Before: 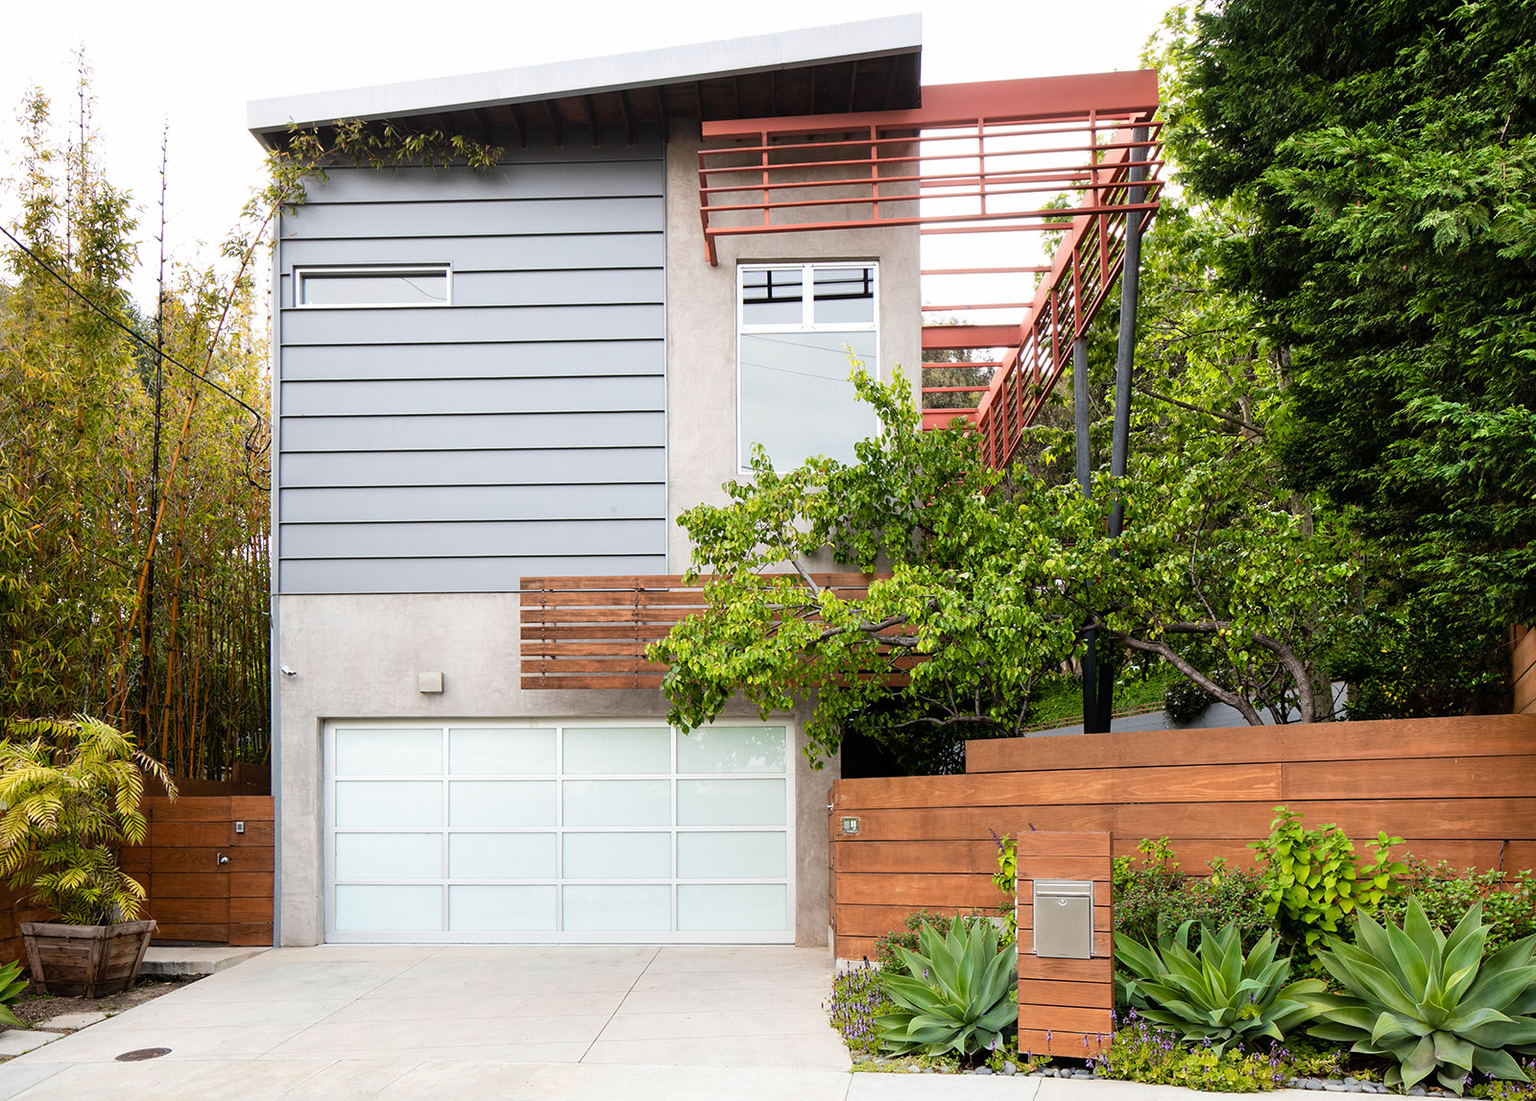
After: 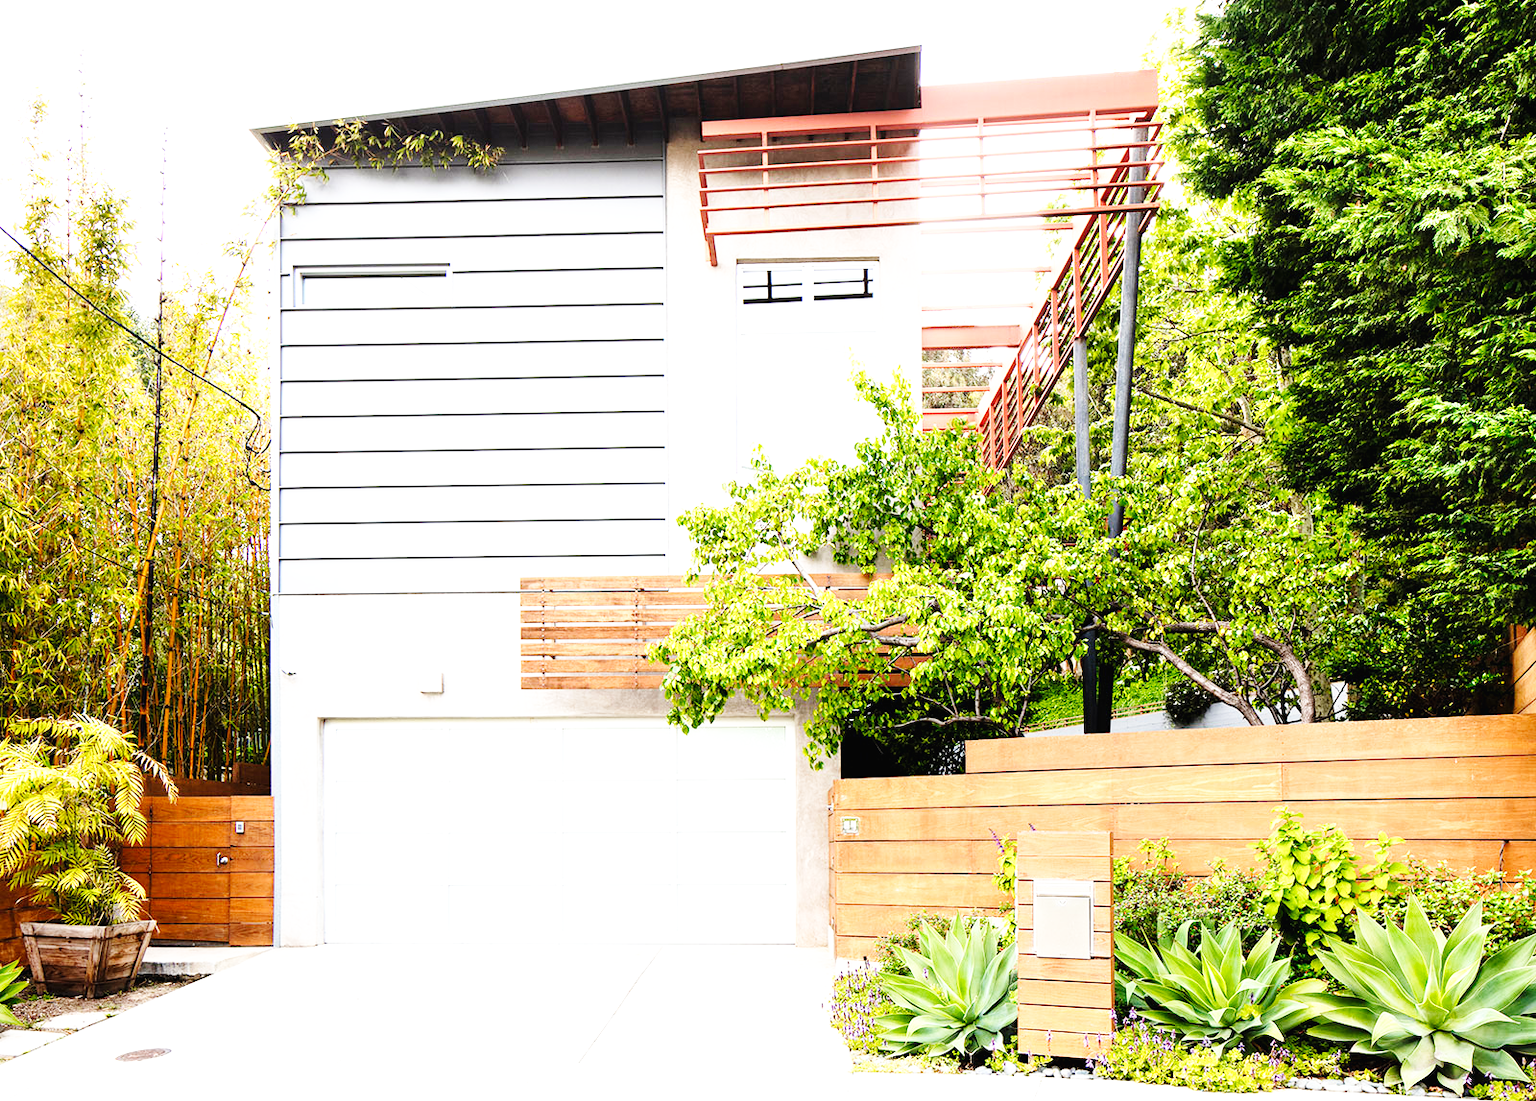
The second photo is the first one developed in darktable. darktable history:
exposure: black level correction 0, exposure 0.7 EV, compensate highlight preservation false
base curve: curves: ch0 [(0, 0.003) (0.001, 0.002) (0.006, 0.004) (0.02, 0.022) (0.048, 0.086) (0.094, 0.234) (0.162, 0.431) (0.258, 0.629) (0.385, 0.8) (0.548, 0.918) (0.751, 0.988) (1, 1)], preserve colors none
